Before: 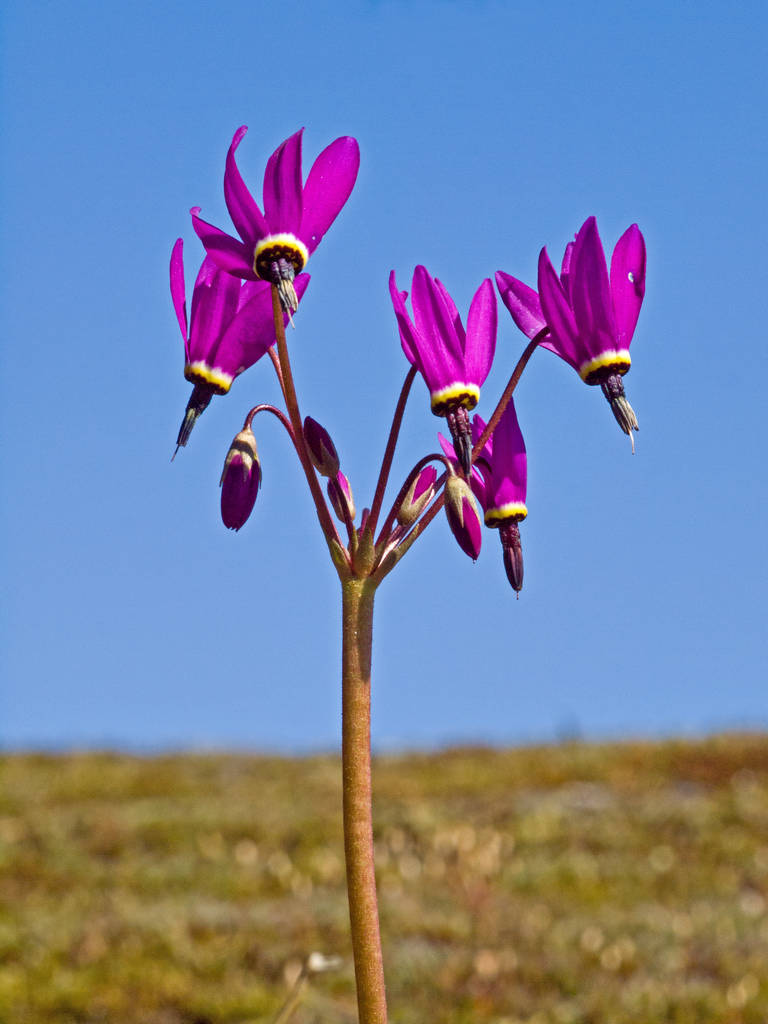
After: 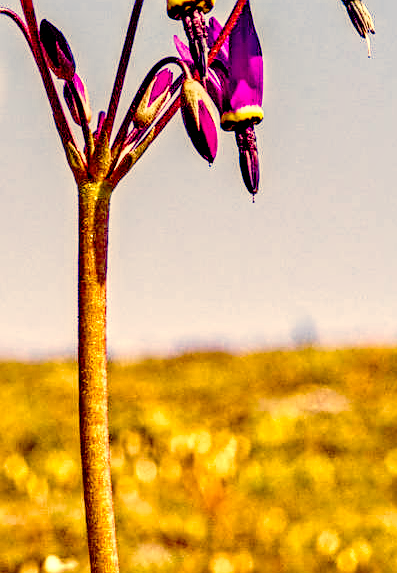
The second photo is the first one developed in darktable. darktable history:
base curve: curves: ch0 [(0, 0) (0.032, 0.037) (0.105, 0.228) (0.435, 0.76) (0.856, 0.983) (1, 1)], preserve colors none
exposure: black level correction 0, exposure 0.5 EV, compensate exposure bias true, compensate highlight preservation false
color balance rgb: shadows lift › chroma 3%, shadows lift › hue 280.8°, power › hue 330°, highlights gain › chroma 3%, highlights gain › hue 75.6°, global offset › luminance -1%, perceptual saturation grading › global saturation 20%, perceptual saturation grading › highlights -25%, perceptual saturation grading › shadows 50%, global vibrance 20%
color correction: highlights a* 15, highlights b* 31.55
crop: left 34.479%, top 38.822%, right 13.718%, bottom 5.172%
sharpen: on, module defaults
local contrast: highlights 19%, detail 186%
